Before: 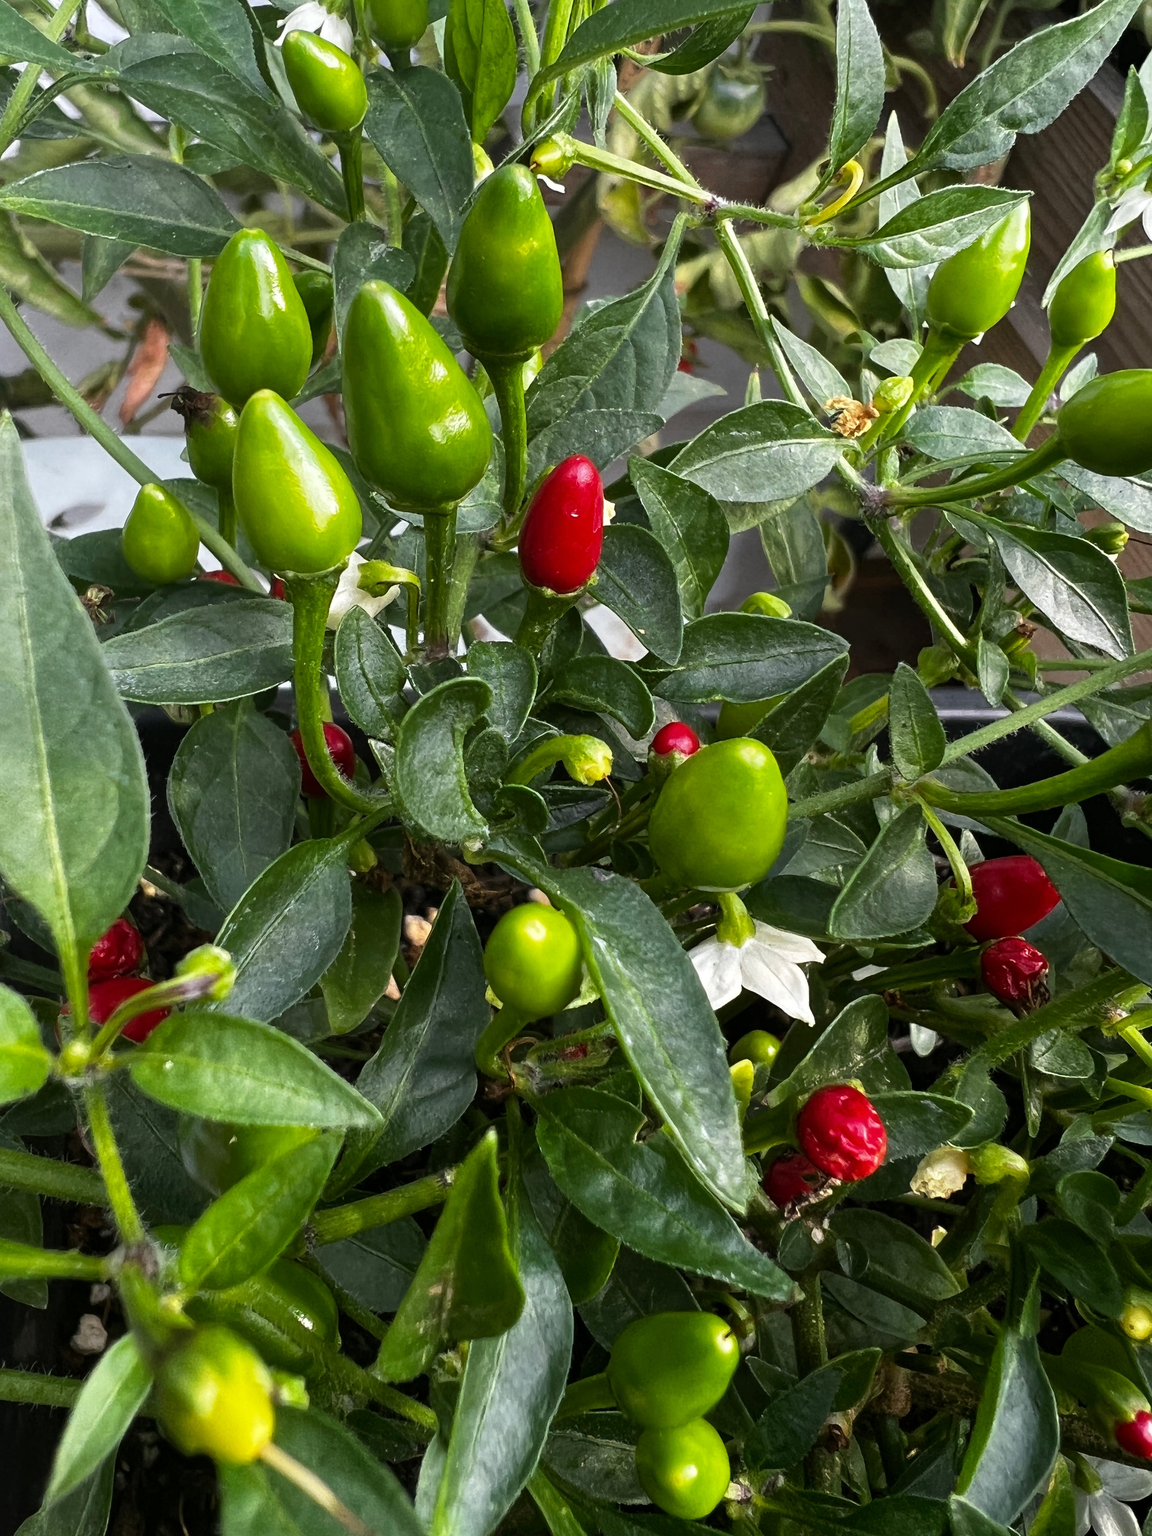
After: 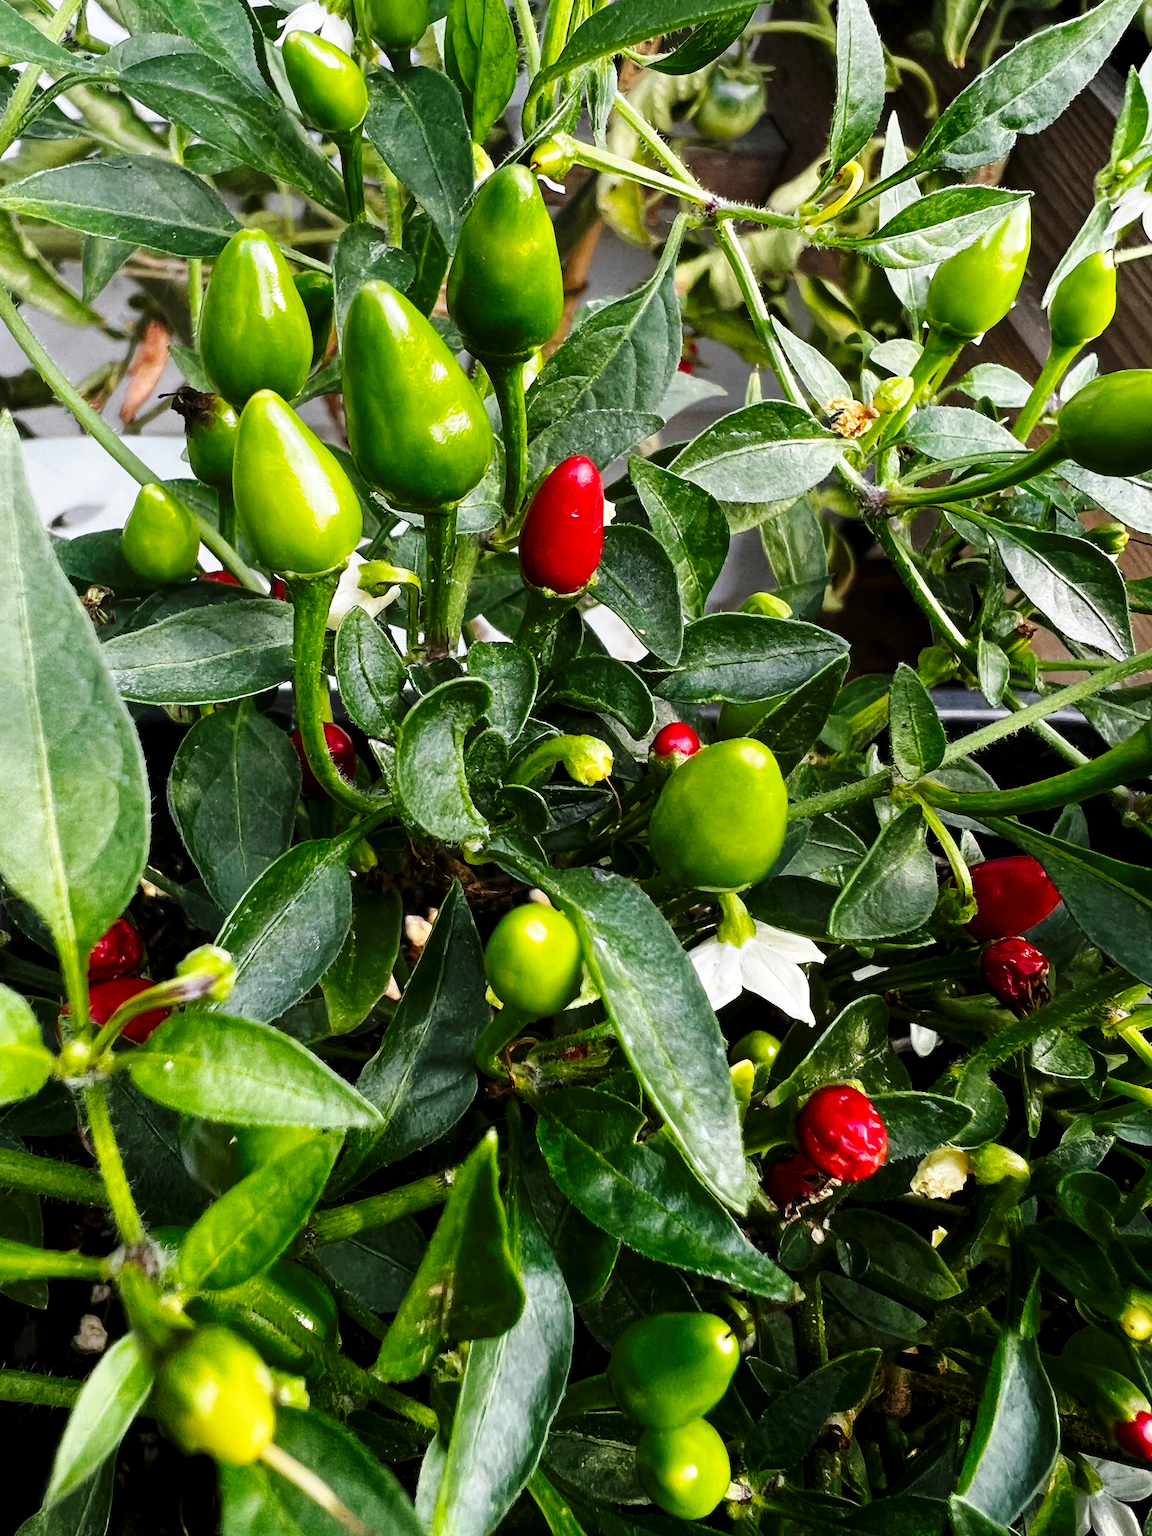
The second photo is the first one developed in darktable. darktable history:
base curve: curves: ch0 [(0, 0) (0.036, 0.025) (0.121, 0.166) (0.206, 0.329) (0.605, 0.79) (1, 1)], preserve colors none
exposure: black level correction 0.004, exposure 0.015 EV, compensate exposure bias true, compensate highlight preservation false
